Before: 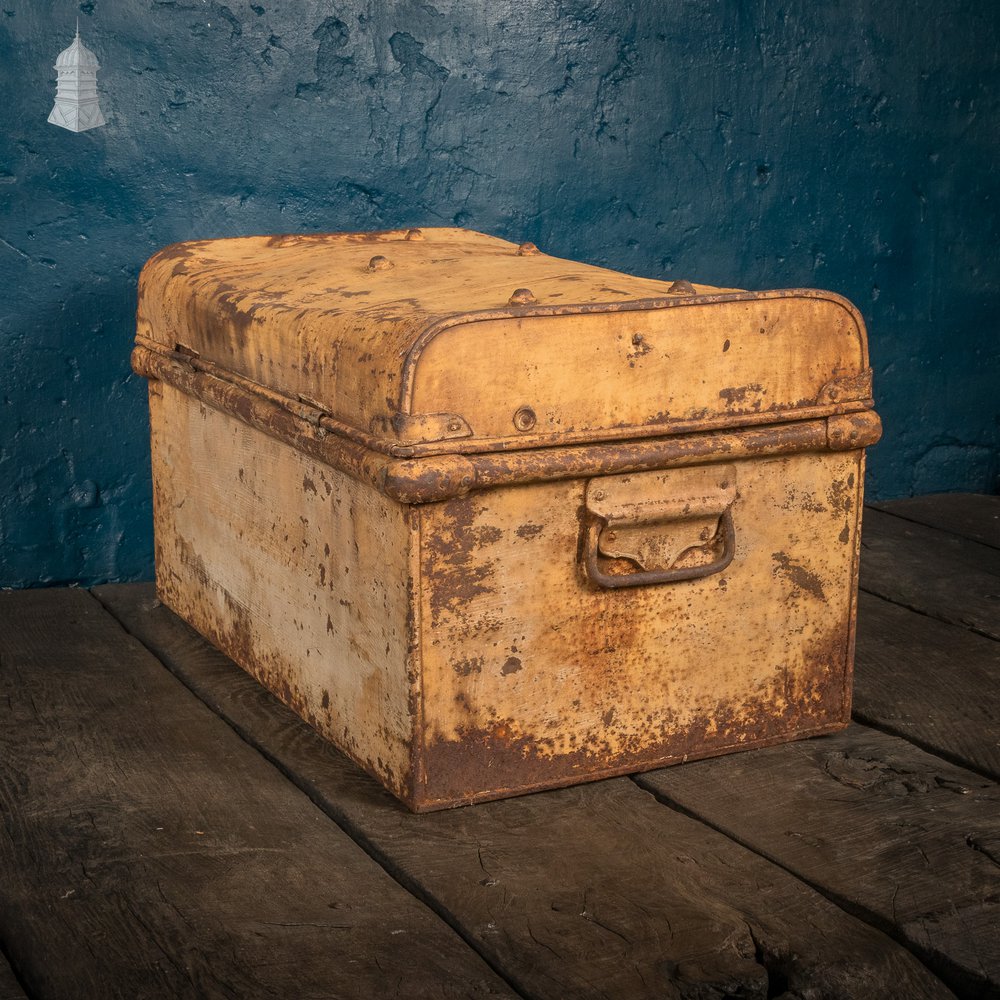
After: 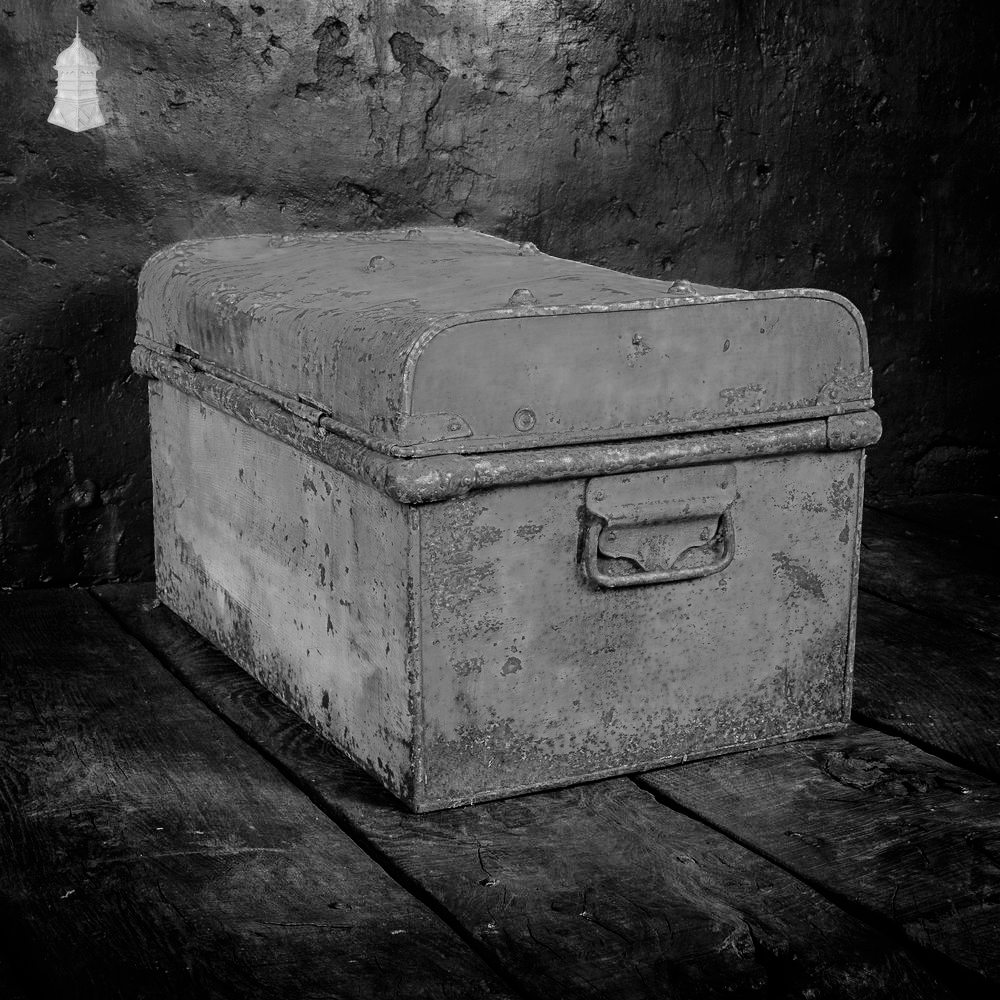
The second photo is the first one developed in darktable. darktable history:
color balance rgb: perceptual saturation grading › global saturation -0.31%, global vibrance -8%, contrast -13%, saturation formula JzAzBz (2021)
rgb curve: curves: ch0 [(0, 0) (0.21, 0.15) (0.24, 0.21) (0.5, 0.75) (0.75, 0.96) (0.89, 0.99) (1, 1)]; ch1 [(0, 0.02) (0.21, 0.13) (0.25, 0.2) (0.5, 0.67) (0.75, 0.9) (0.89, 0.97) (1, 1)]; ch2 [(0, 0.02) (0.21, 0.13) (0.25, 0.2) (0.5, 0.67) (0.75, 0.9) (0.89, 0.97) (1, 1)], compensate middle gray true
tone curve: curves: ch0 [(0, 0) (0.068, 0.012) (0.183, 0.089) (0.341, 0.283) (0.547, 0.532) (0.828, 0.815) (1, 0.983)]; ch1 [(0, 0) (0.23, 0.166) (0.34, 0.308) (0.371, 0.337) (0.429, 0.411) (0.477, 0.462) (0.499, 0.498) (0.529, 0.537) (0.559, 0.582) (0.743, 0.798) (1, 1)]; ch2 [(0, 0) (0.431, 0.414) (0.498, 0.503) (0.524, 0.528) (0.568, 0.546) (0.6, 0.597) (0.634, 0.645) (0.728, 0.742) (1, 1)], color space Lab, independent channels, preserve colors none
color zones: curves: ch0 [(0.002, 0.589) (0.107, 0.484) (0.146, 0.249) (0.217, 0.352) (0.309, 0.525) (0.39, 0.404) (0.455, 0.169) (0.597, 0.055) (0.724, 0.212) (0.775, 0.691) (0.869, 0.571) (1, 0.587)]; ch1 [(0, 0) (0.143, 0) (0.286, 0) (0.429, 0) (0.571, 0) (0.714, 0) (0.857, 0)]
